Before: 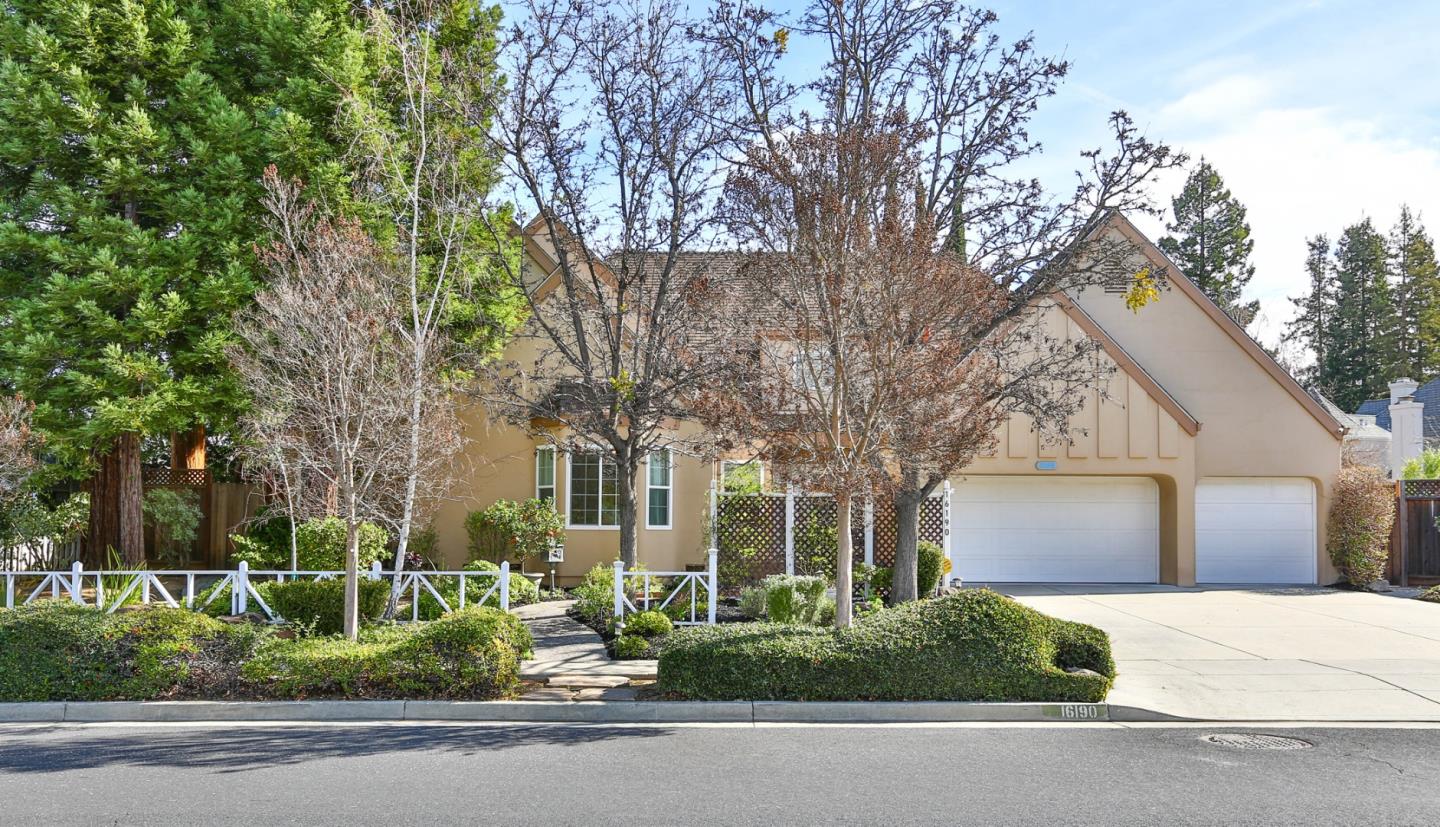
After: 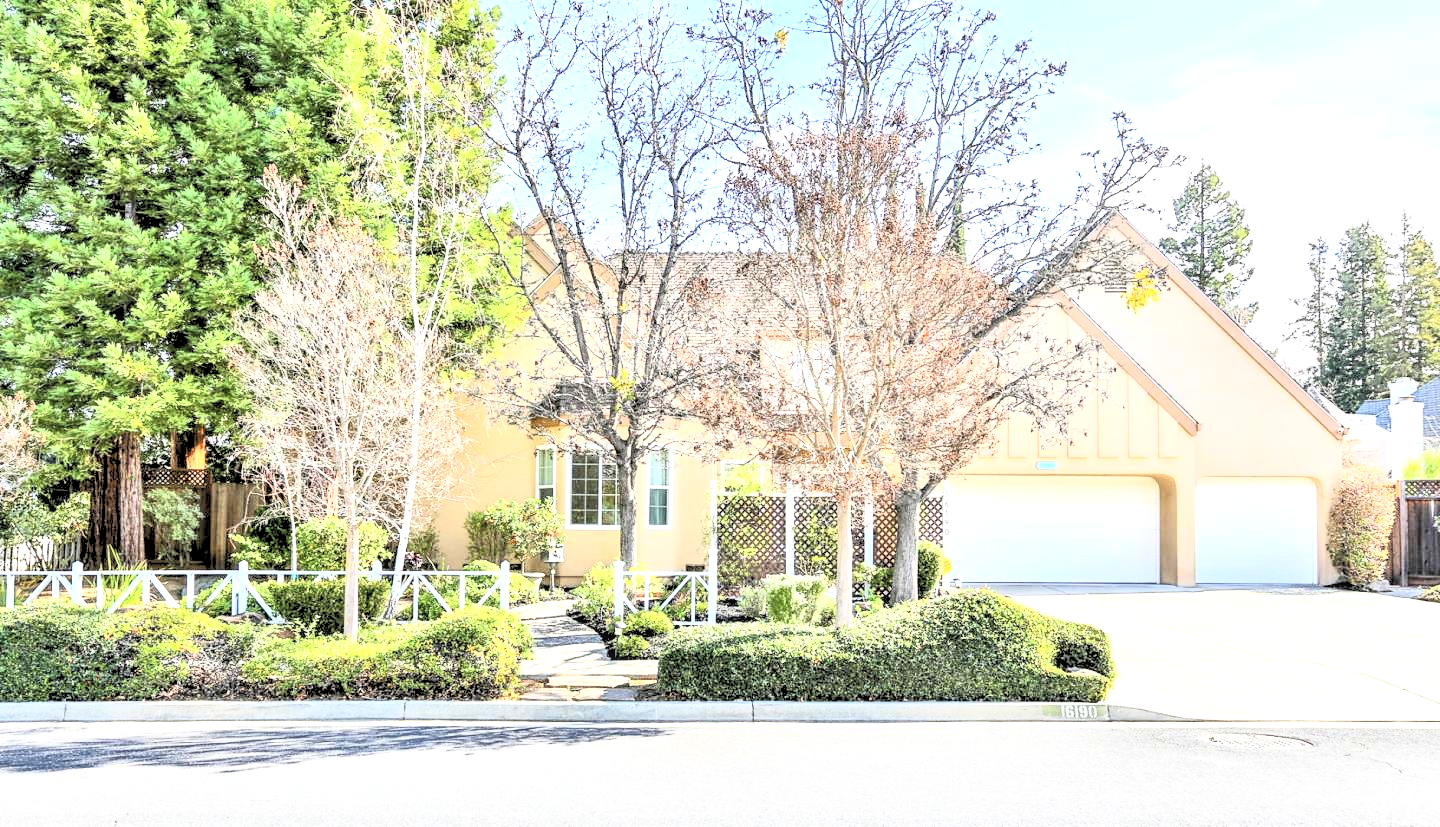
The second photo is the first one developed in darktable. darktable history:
local contrast: detail 130%
exposure: exposure 1 EV, compensate highlight preservation false
rgb levels: levels [[0.029, 0.461, 0.922], [0, 0.5, 1], [0, 0.5, 1]]
contrast brightness saturation: contrast 0.39, brightness 0.53
